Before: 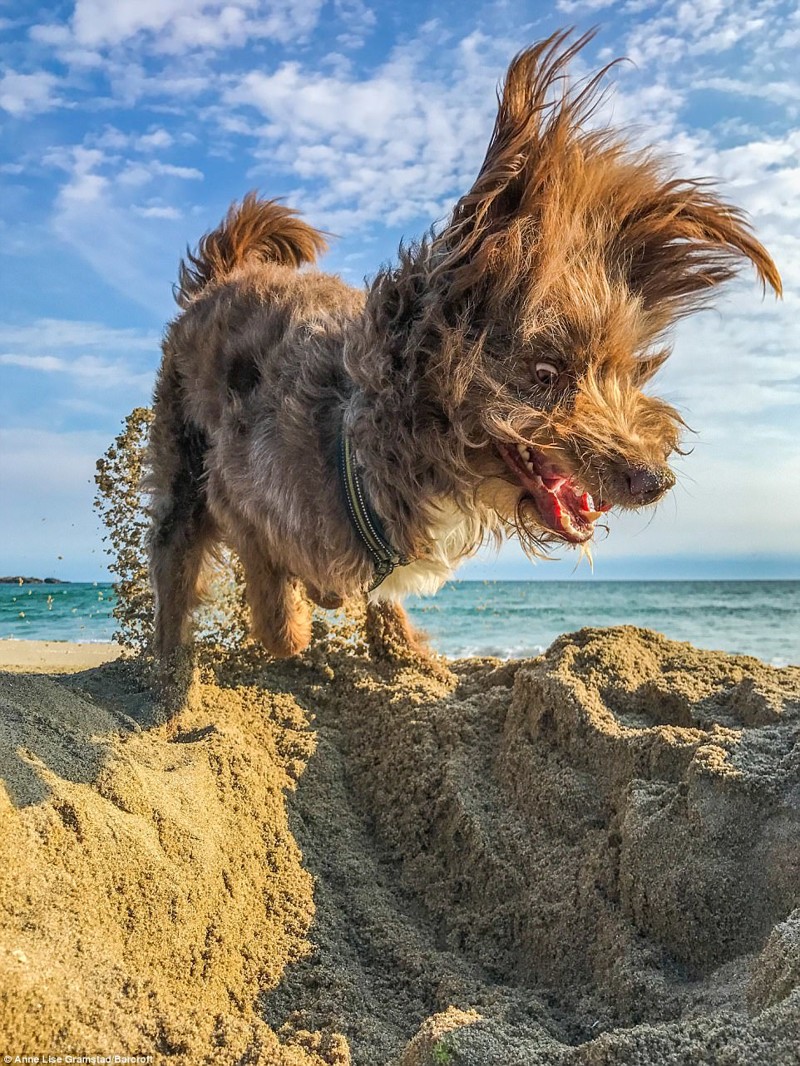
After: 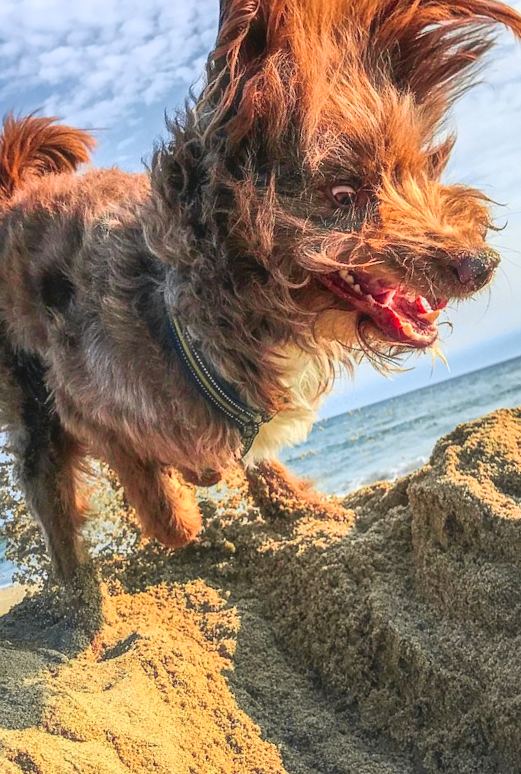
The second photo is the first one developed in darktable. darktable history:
haze removal: strength -0.104, adaptive false
crop and rotate: angle 17.94°, left 6.872%, right 4.315%, bottom 1.063%
tone curve: curves: ch0 [(0, 0.036) (0.119, 0.115) (0.466, 0.498) (0.715, 0.767) (0.817, 0.865) (1, 0.998)]; ch1 [(0, 0) (0.377, 0.416) (0.44, 0.461) (0.487, 0.49) (0.514, 0.517) (0.536, 0.577) (0.66, 0.724) (1, 1)]; ch2 [(0, 0) (0.38, 0.405) (0.463, 0.443) (0.492, 0.486) (0.526, 0.541) (0.578, 0.598) (0.653, 0.698) (1, 1)], color space Lab, independent channels, preserve colors none
